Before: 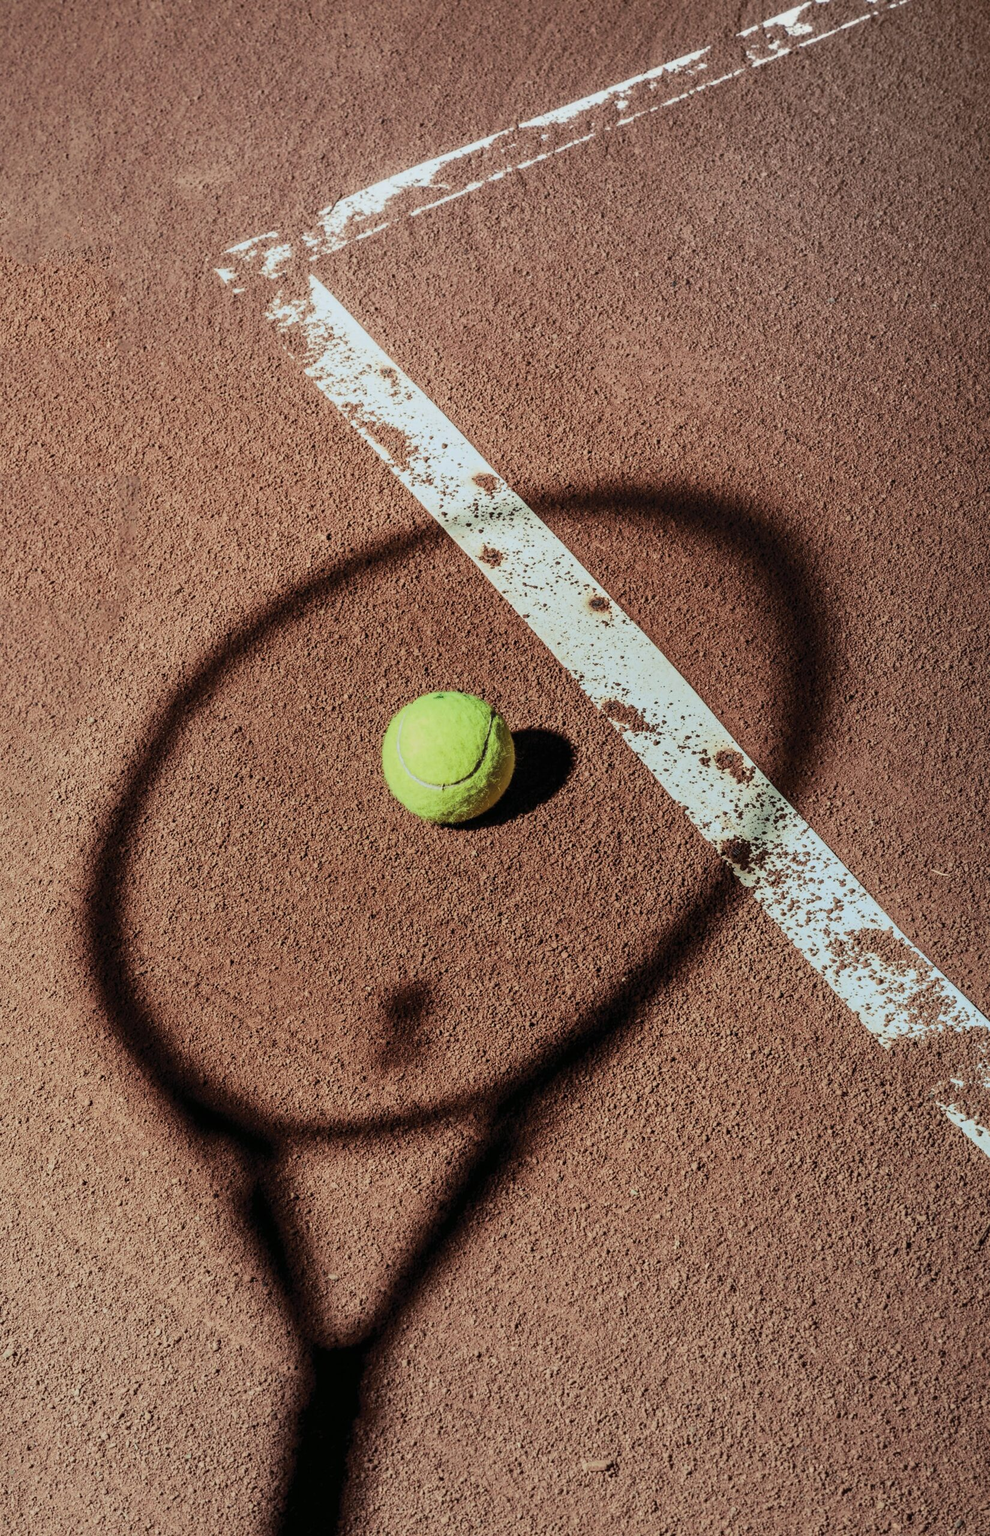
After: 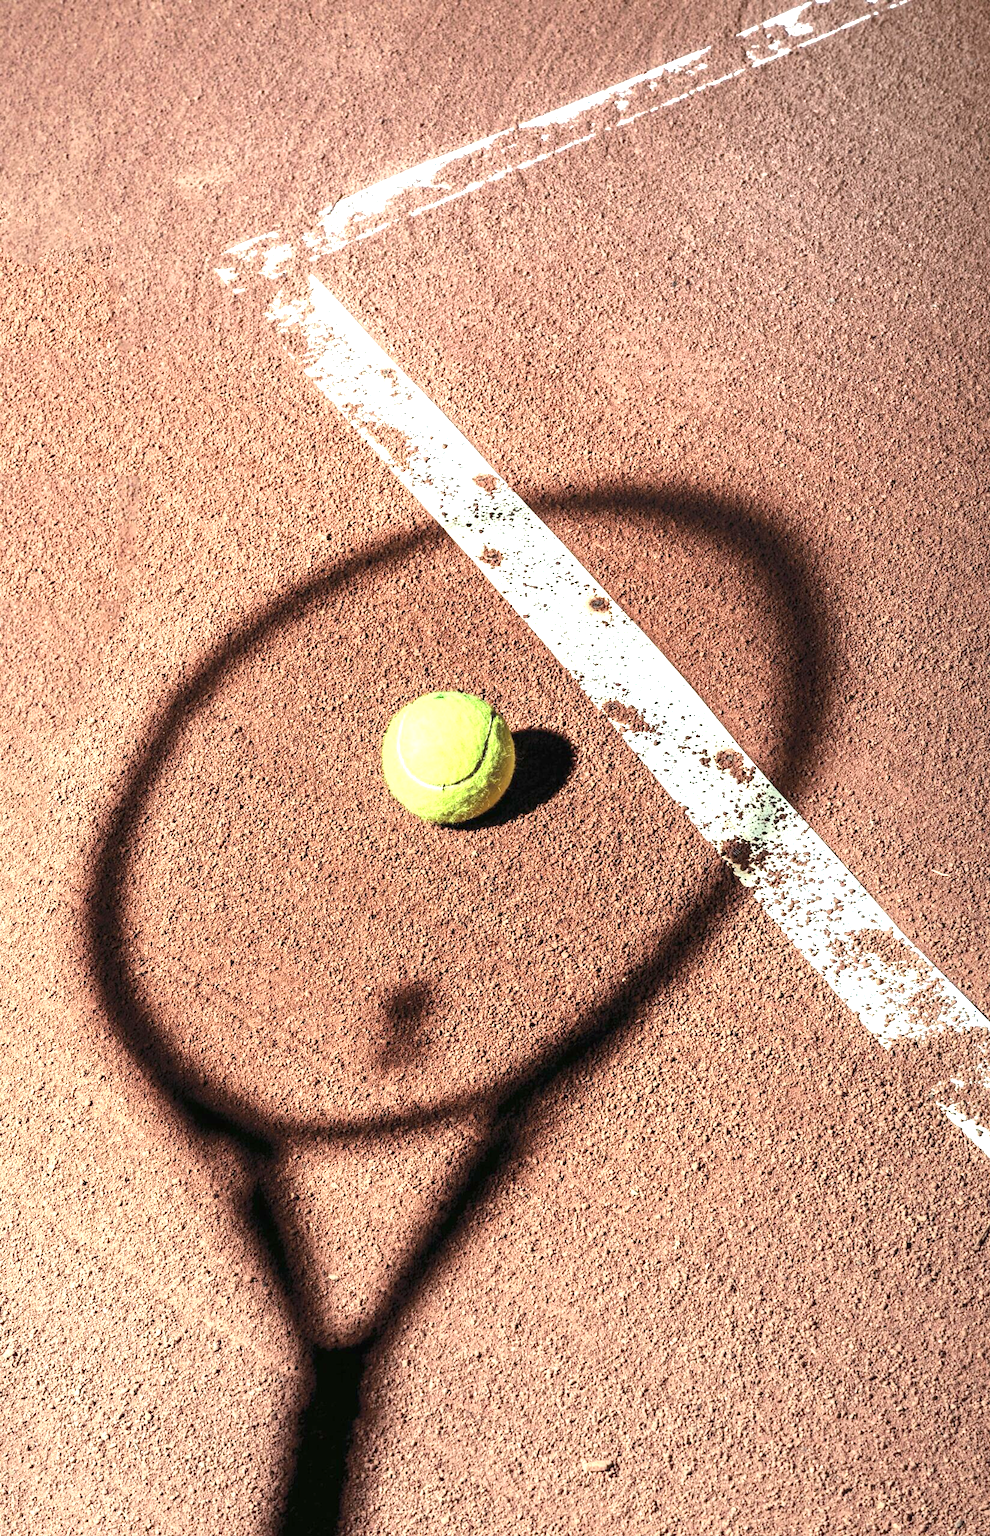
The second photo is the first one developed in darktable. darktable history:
exposure: black level correction 0, exposure 1.377 EV, compensate highlight preservation false
